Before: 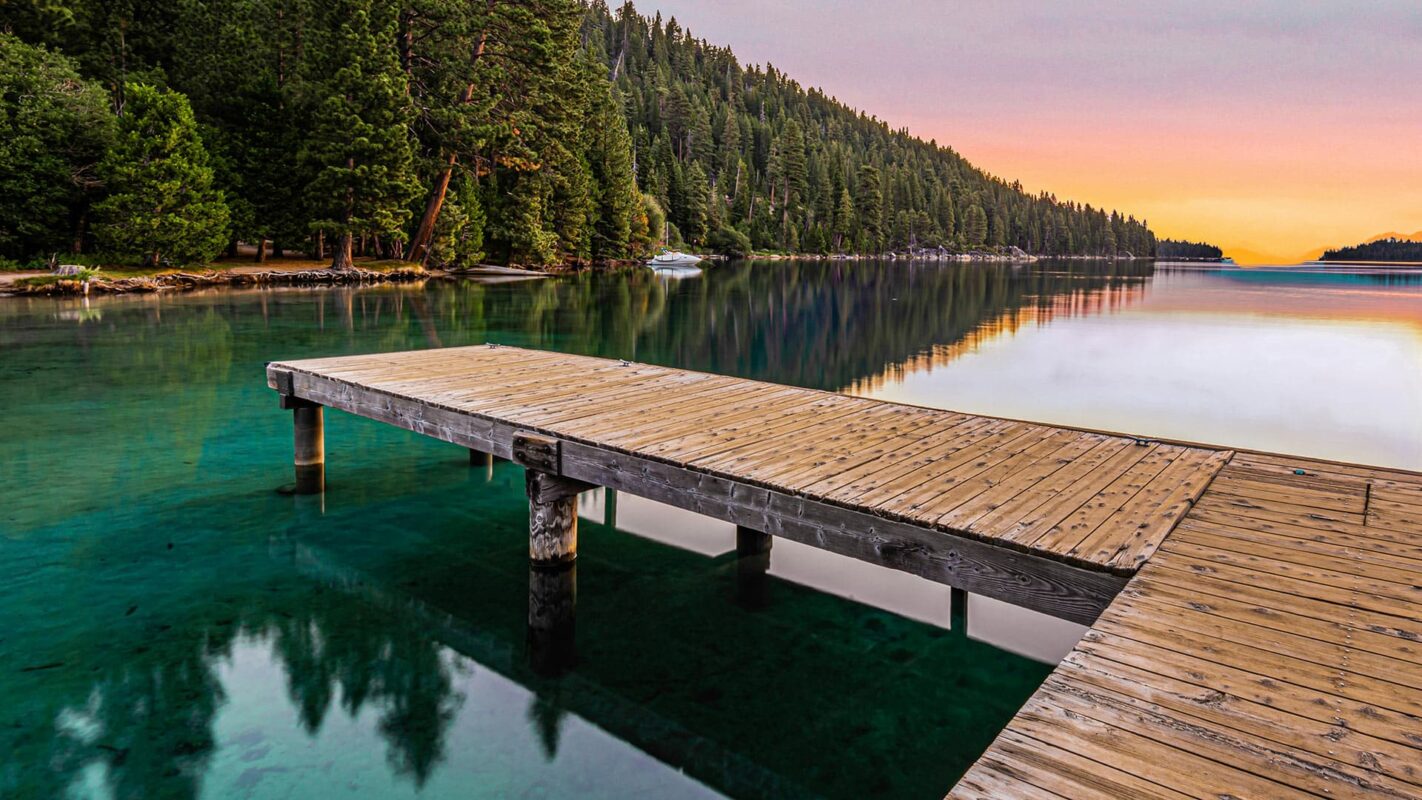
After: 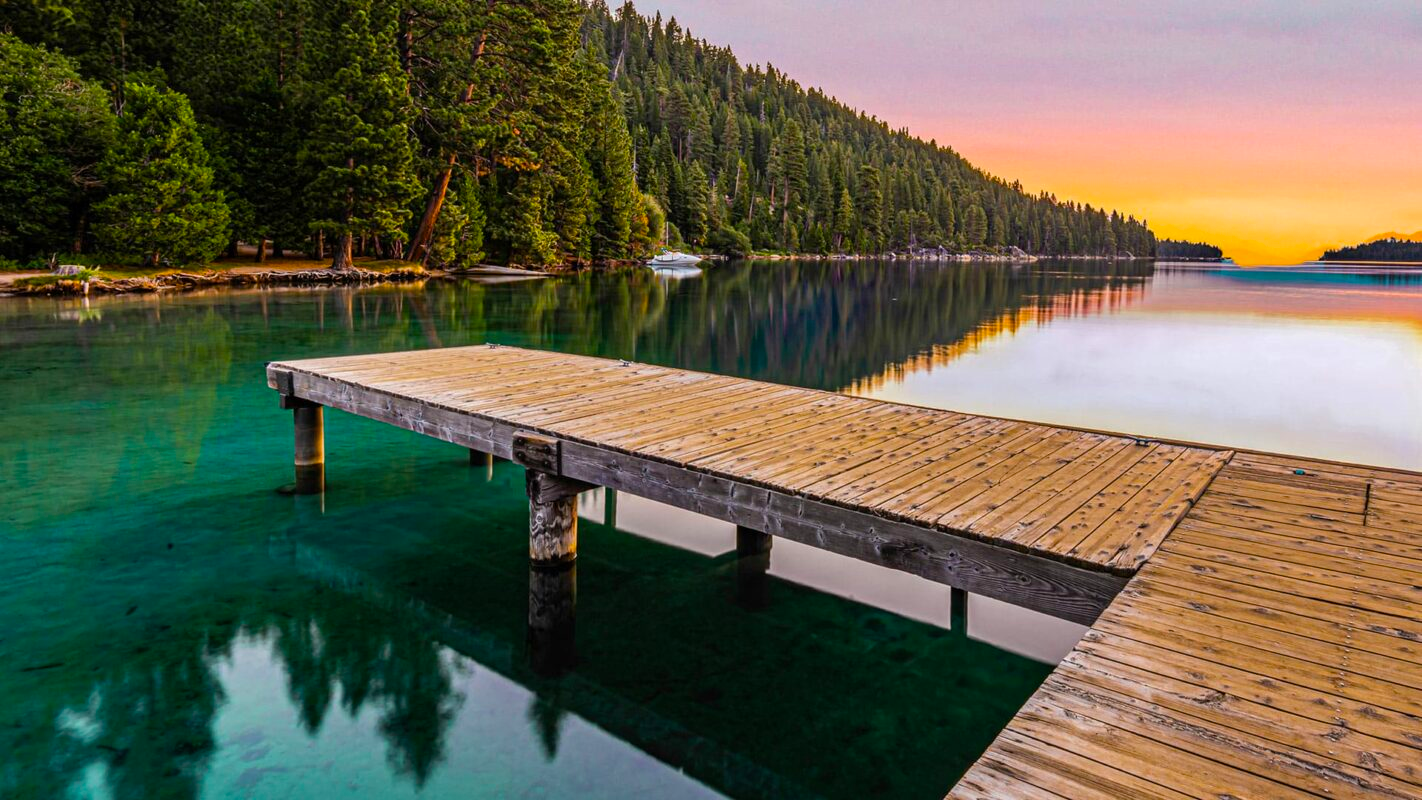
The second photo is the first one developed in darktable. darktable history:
color balance rgb: perceptual saturation grading › global saturation 29.653%, global vibrance 9.877%
